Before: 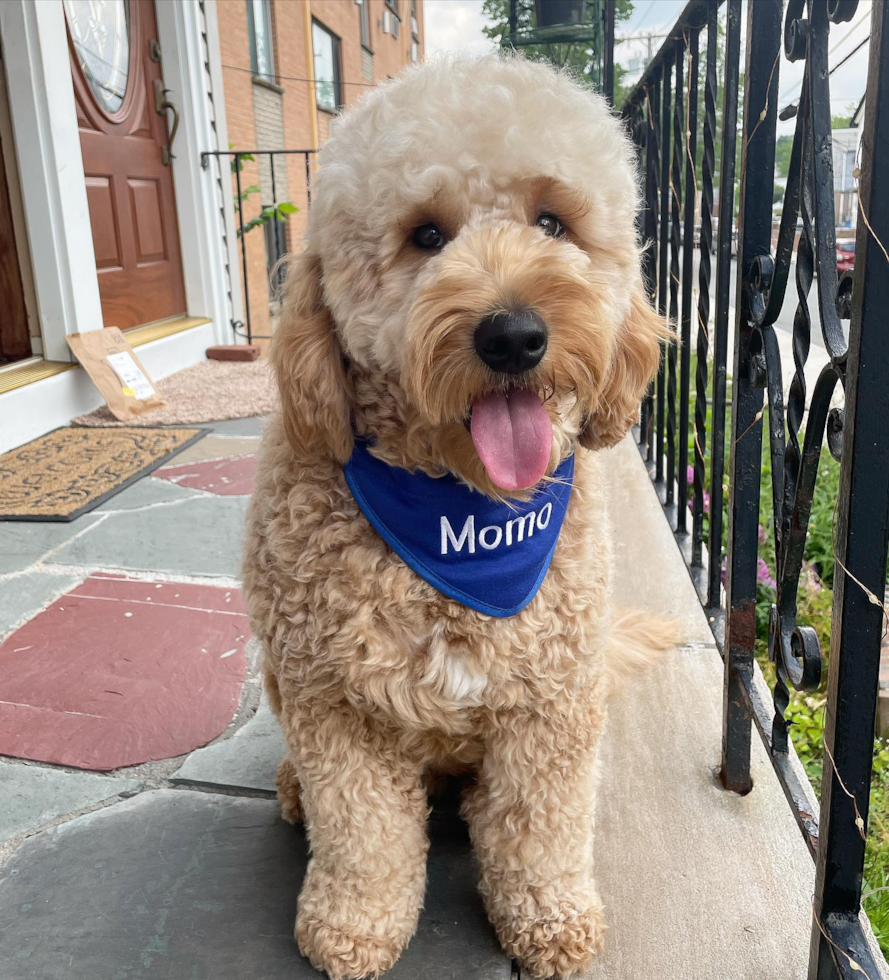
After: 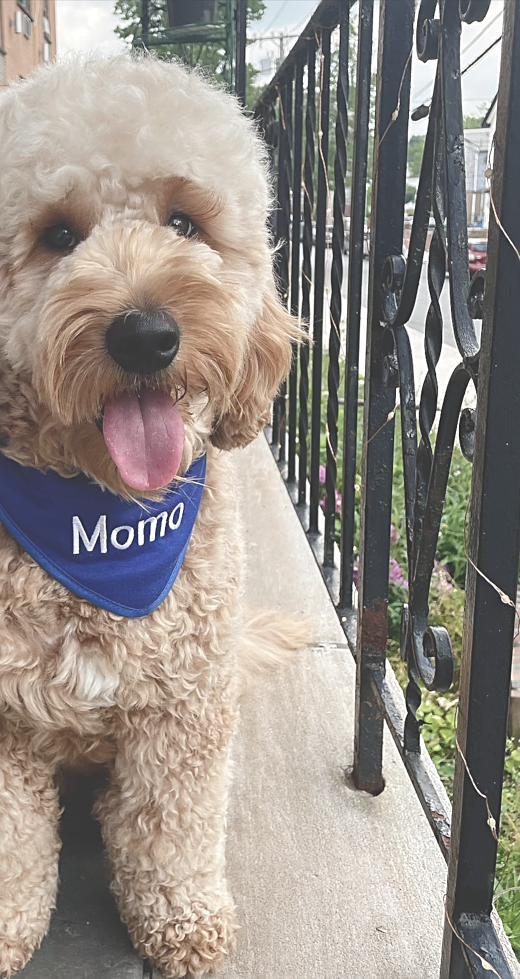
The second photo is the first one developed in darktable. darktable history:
color balance rgb: perceptual saturation grading › global saturation -10.69%, perceptual saturation grading › highlights -26.752%, perceptual saturation grading › shadows 21.775%
exposure: black level correction -0.039, exposure 0.063 EV, compensate highlight preservation false
crop: left 41.463%
sharpen: on, module defaults
